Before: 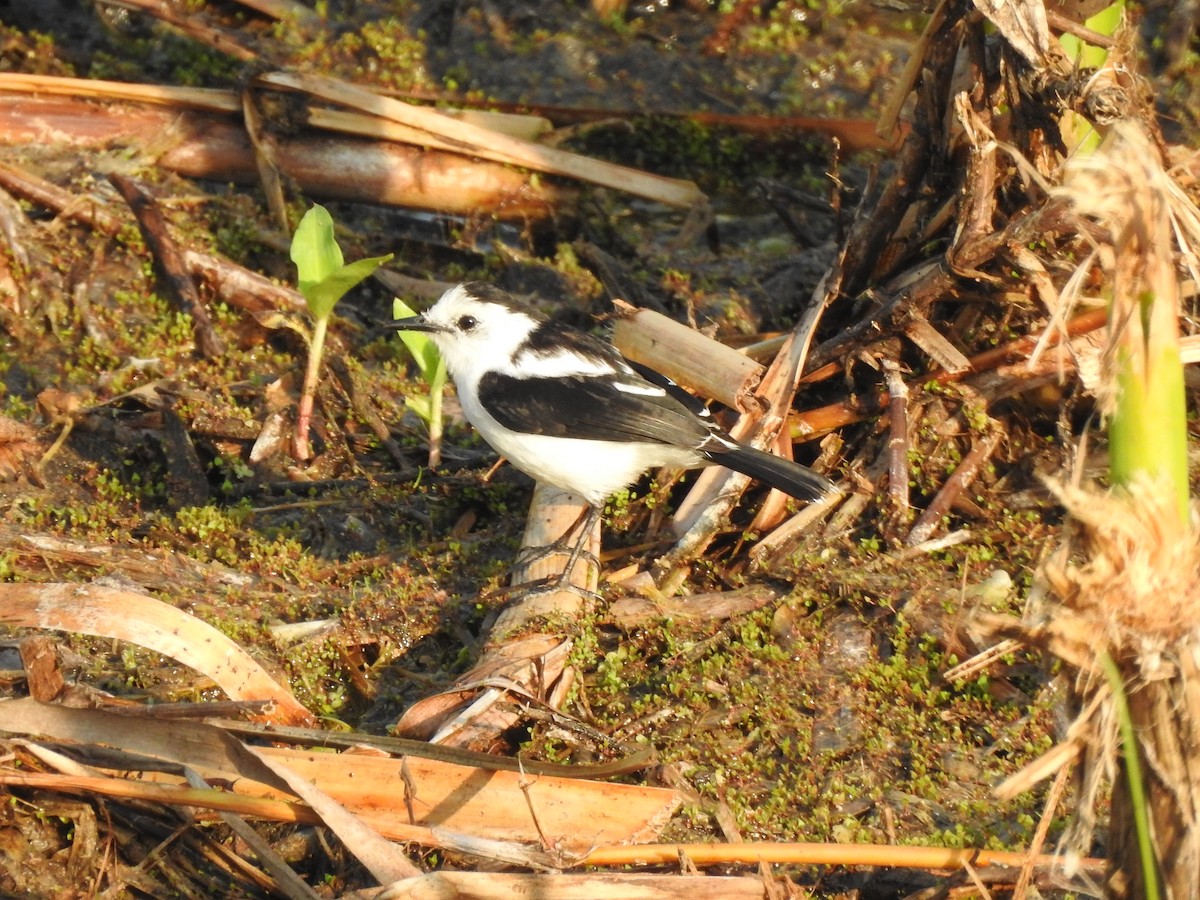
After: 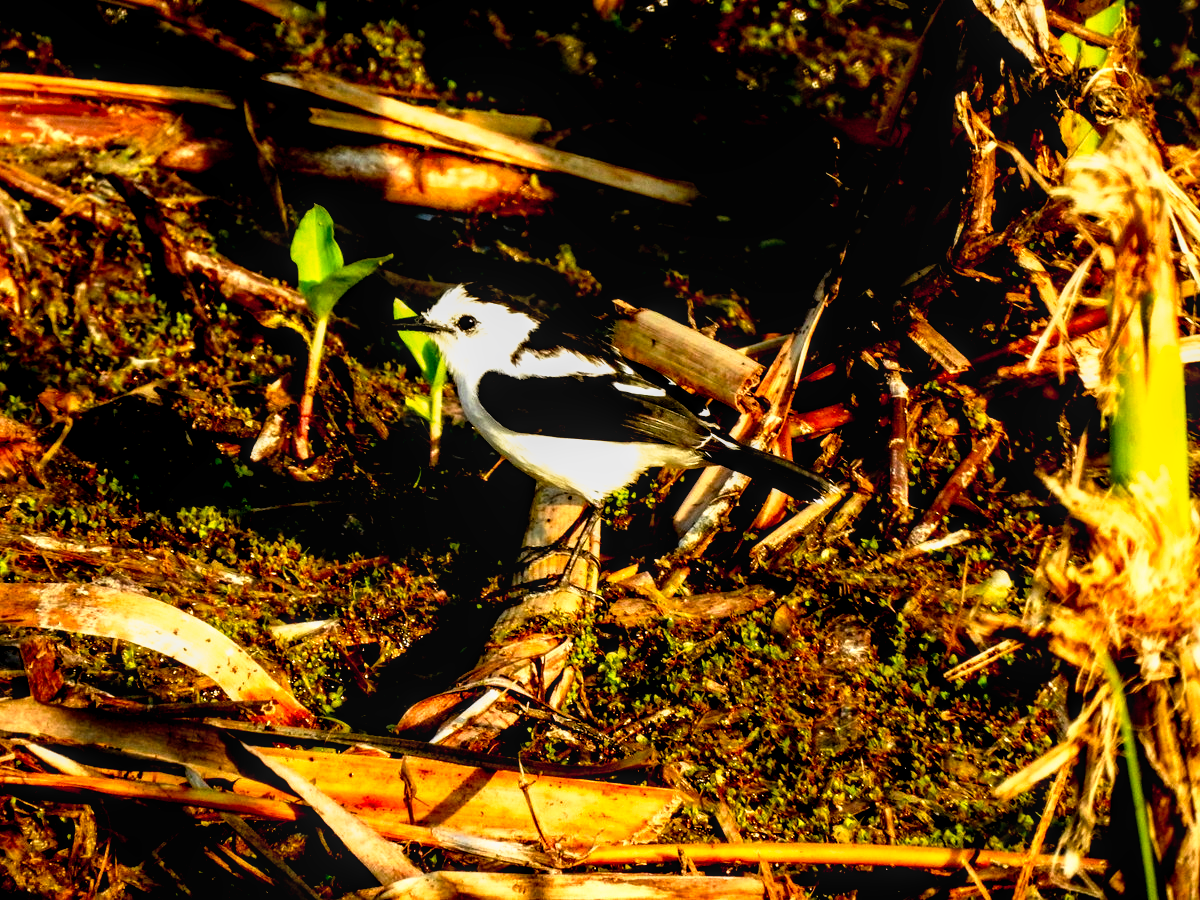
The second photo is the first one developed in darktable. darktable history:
exposure: black level correction 0.1, exposure -0.092 EV, compensate highlight preservation false
local contrast: on, module defaults
tone curve: curves: ch0 [(0, 0) (0.003, 0.001) (0.011, 0.002) (0.025, 0.002) (0.044, 0.006) (0.069, 0.01) (0.1, 0.017) (0.136, 0.023) (0.177, 0.038) (0.224, 0.066) (0.277, 0.118) (0.335, 0.185) (0.399, 0.264) (0.468, 0.365) (0.543, 0.475) (0.623, 0.606) (0.709, 0.759) (0.801, 0.923) (0.898, 0.999) (1, 1)], preserve colors none
